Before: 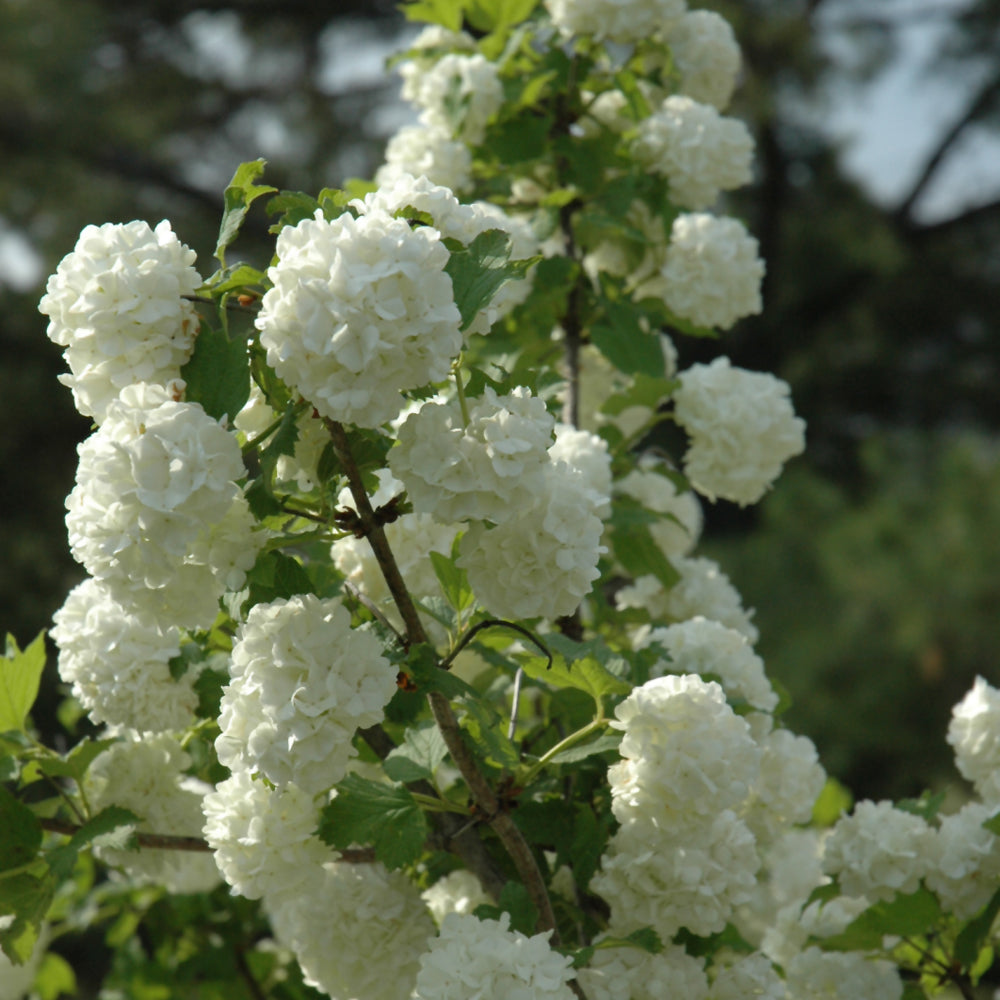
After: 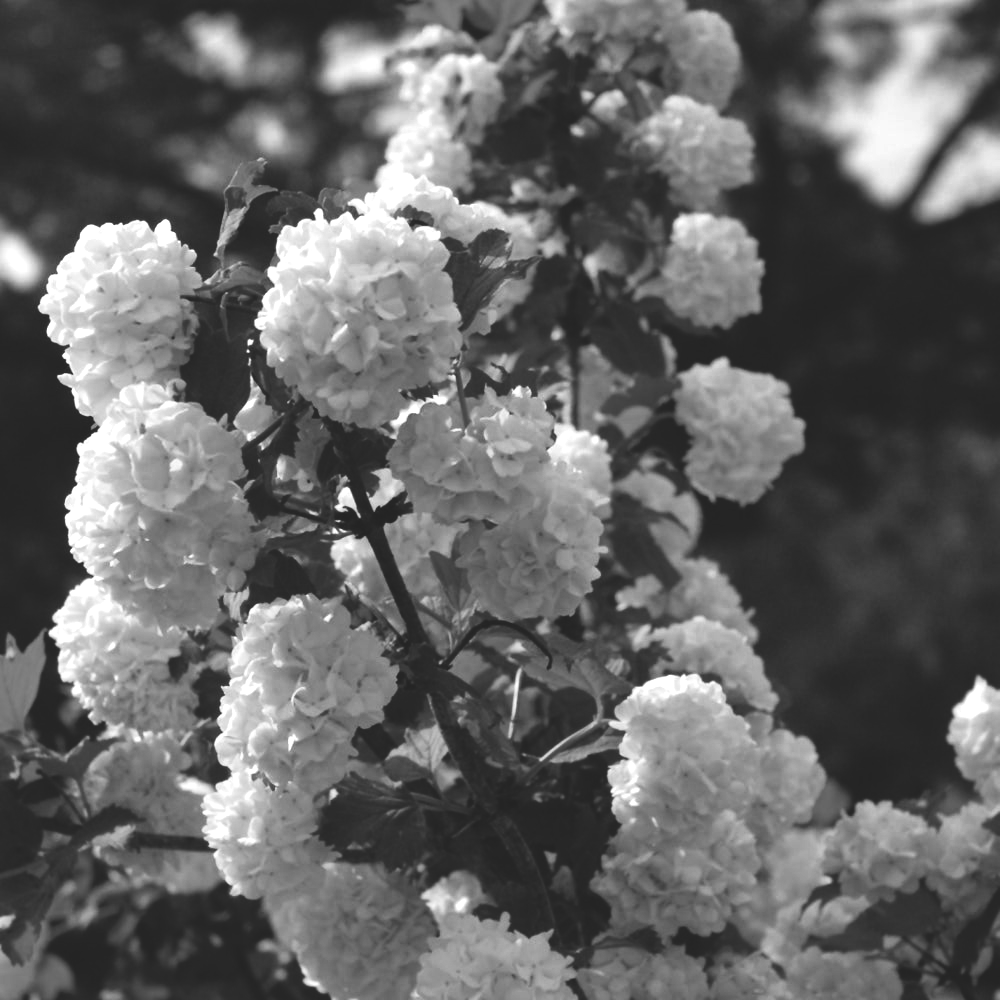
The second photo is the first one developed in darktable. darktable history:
color balance rgb: power › luminance -7.575%, power › chroma 1.127%, power › hue 217.94°, perceptual saturation grading › global saturation 25.678%, saturation formula JzAzBz (2021)
color correction: highlights a* -11.85, highlights b* -15.28
tone curve: curves: ch0 [(0, 0.129) (0.187, 0.207) (0.729, 0.789) (1, 1)], color space Lab, independent channels, preserve colors none
color zones: curves: ch0 [(0, 0.613) (0.01, 0.613) (0.245, 0.448) (0.498, 0.529) (0.642, 0.665) (0.879, 0.777) (0.99, 0.613)]; ch1 [(0, 0) (0.143, 0) (0.286, 0) (0.429, 0) (0.571, 0) (0.714, 0) (0.857, 0)]
